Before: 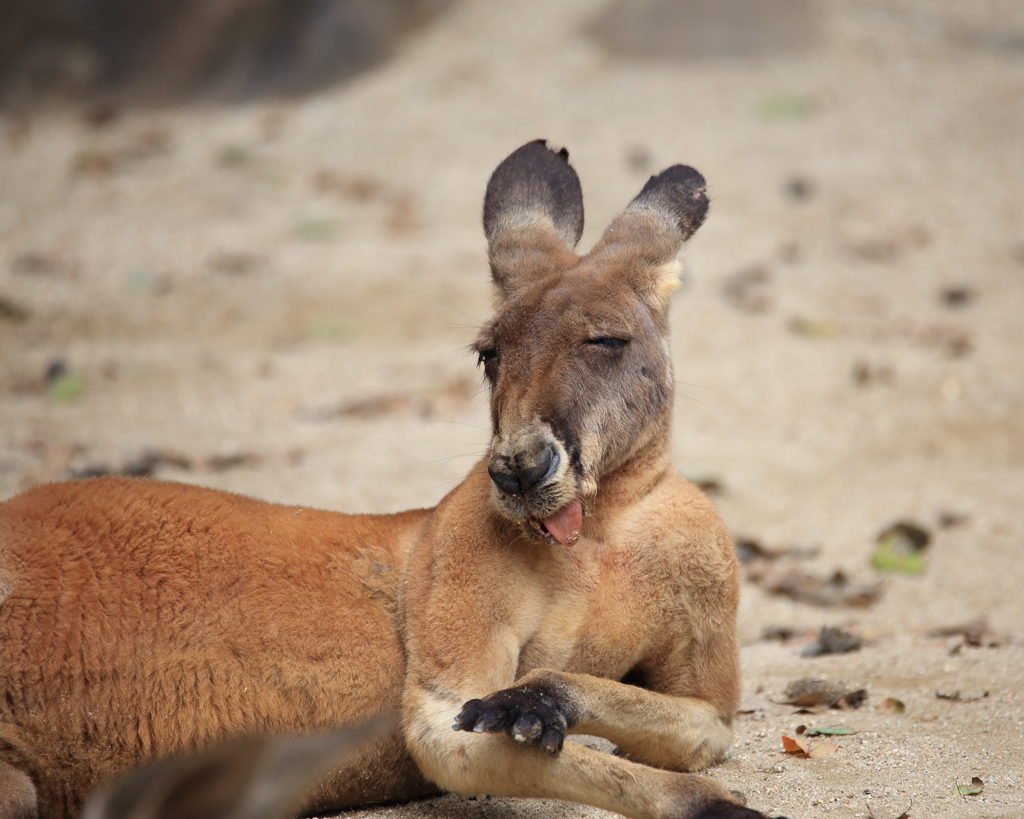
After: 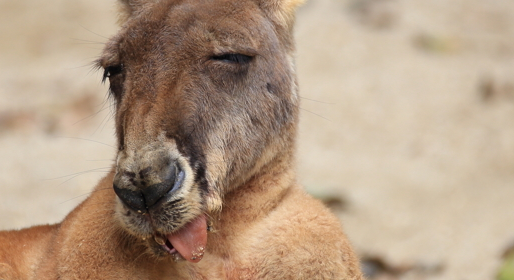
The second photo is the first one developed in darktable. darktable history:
crop: left 36.645%, top 34.68%, right 13.126%, bottom 31.069%
